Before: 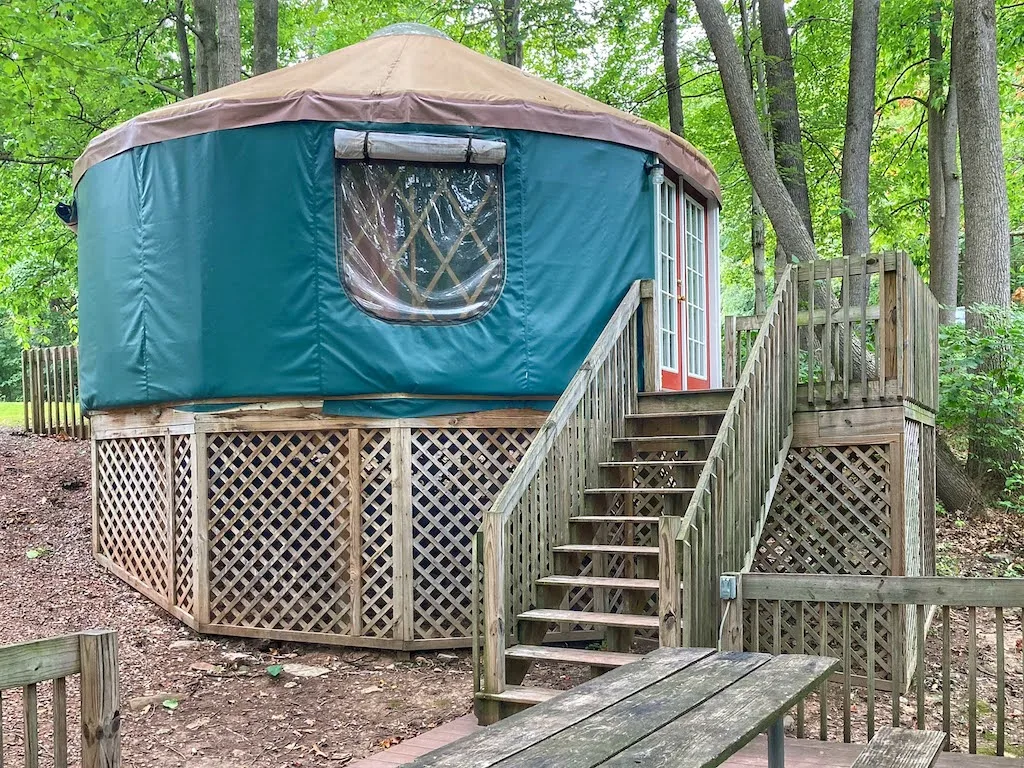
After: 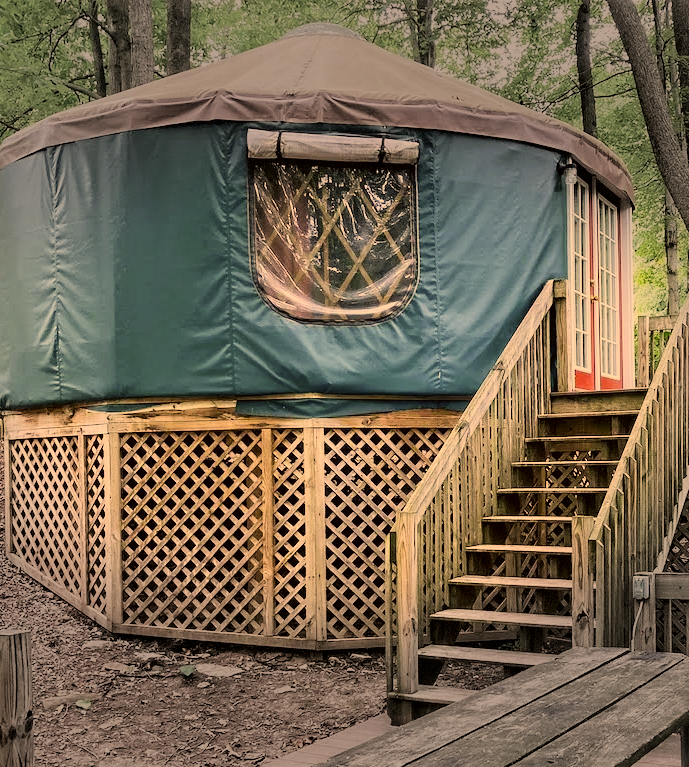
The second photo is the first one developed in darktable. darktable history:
color correction: highlights a* 18.69, highlights b* 35.82, shadows a* 1.79, shadows b* 6.16, saturation 1.01
filmic rgb: black relative exposure -5.05 EV, white relative exposure 3.97 EV, threshold 2.96 EV, hardness 2.88, contrast 1.4, highlights saturation mix -31.17%, enable highlight reconstruction true
vignetting: fall-off start 70.46%, width/height ratio 1.335, dithering 8-bit output
crop and rotate: left 8.528%, right 24.097%
